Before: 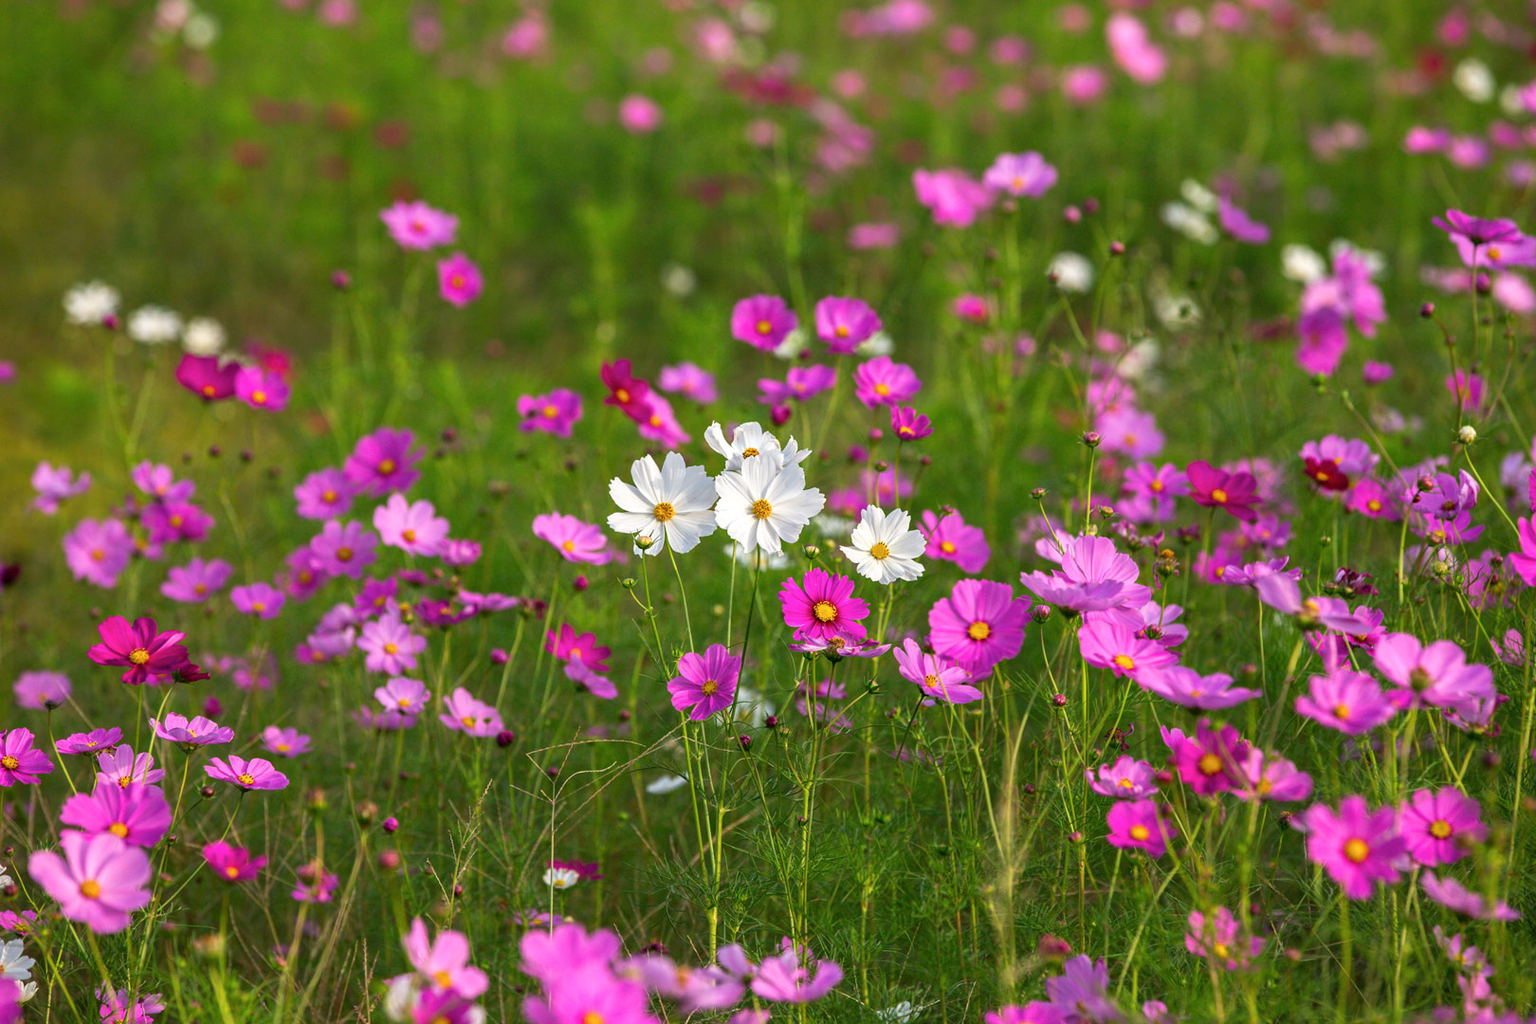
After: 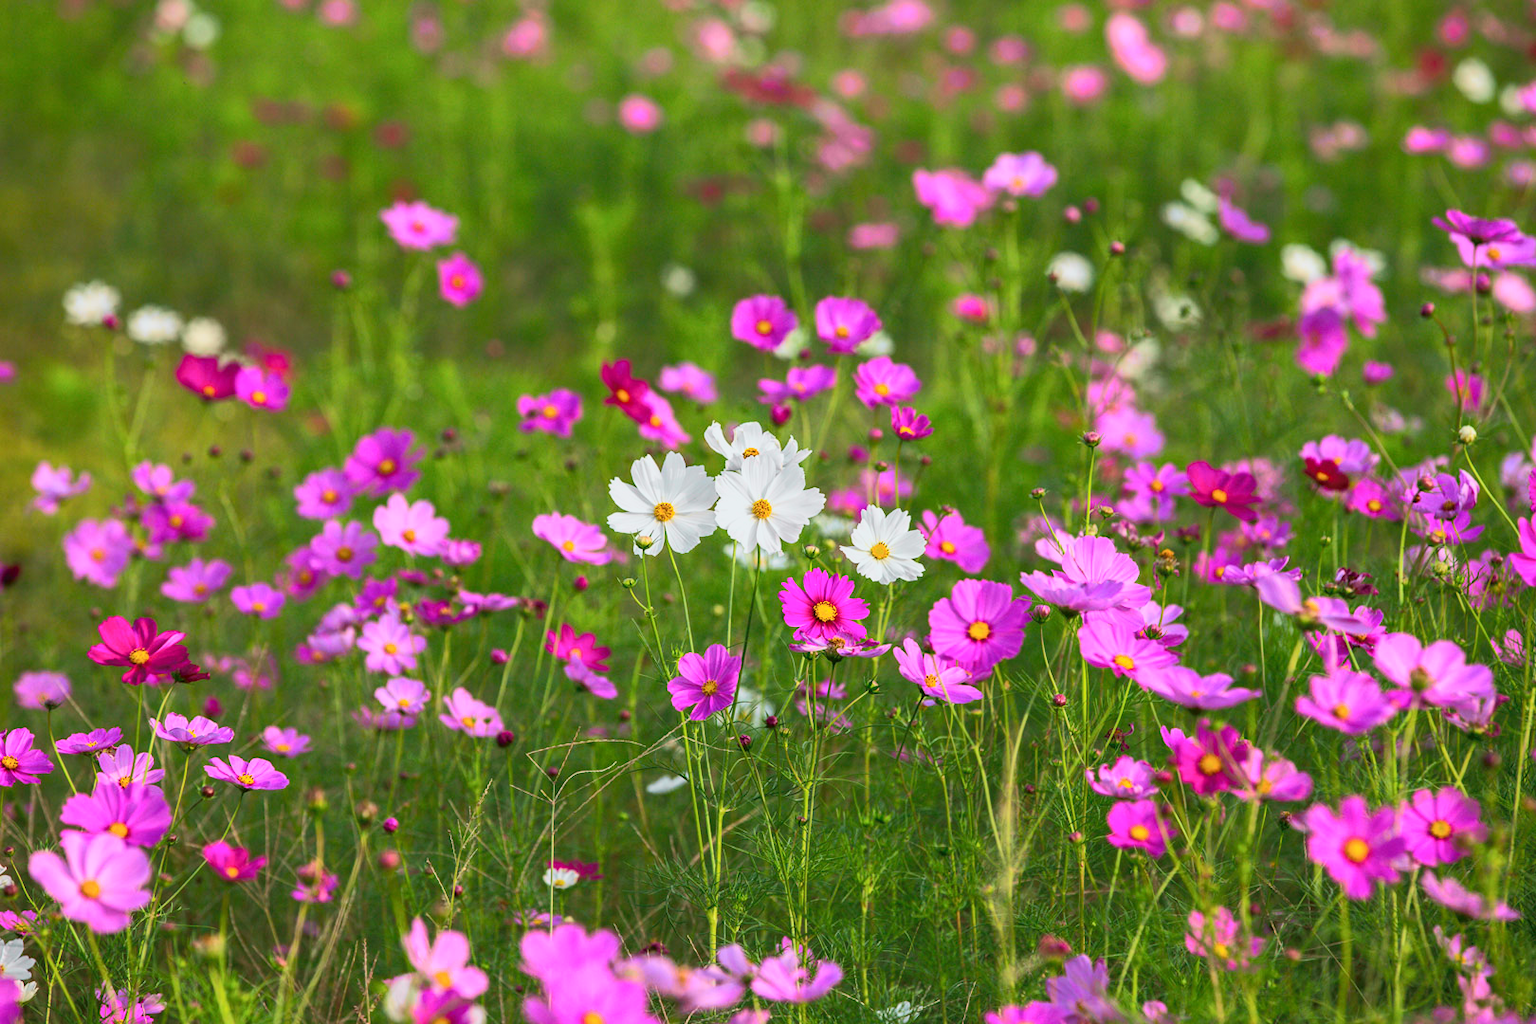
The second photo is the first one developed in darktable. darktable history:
tone curve: curves: ch0 [(0, 0.026) (0.181, 0.223) (0.405, 0.46) (0.456, 0.528) (0.634, 0.728) (0.877, 0.89) (0.984, 0.935)]; ch1 [(0, 0) (0.443, 0.43) (0.492, 0.488) (0.566, 0.579) (0.595, 0.625) (0.65, 0.657) (0.696, 0.725) (1, 1)]; ch2 [(0, 0) (0.33, 0.301) (0.421, 0.443) (0.447, 0.489) (0.495, 0.494) (0.537, 0.57) (0.586, 0.591) (0.663, 0.686) (1, 1)], color space Lab, independent channels, preserve colors none
white balance: red 0.974, blue 1.044
